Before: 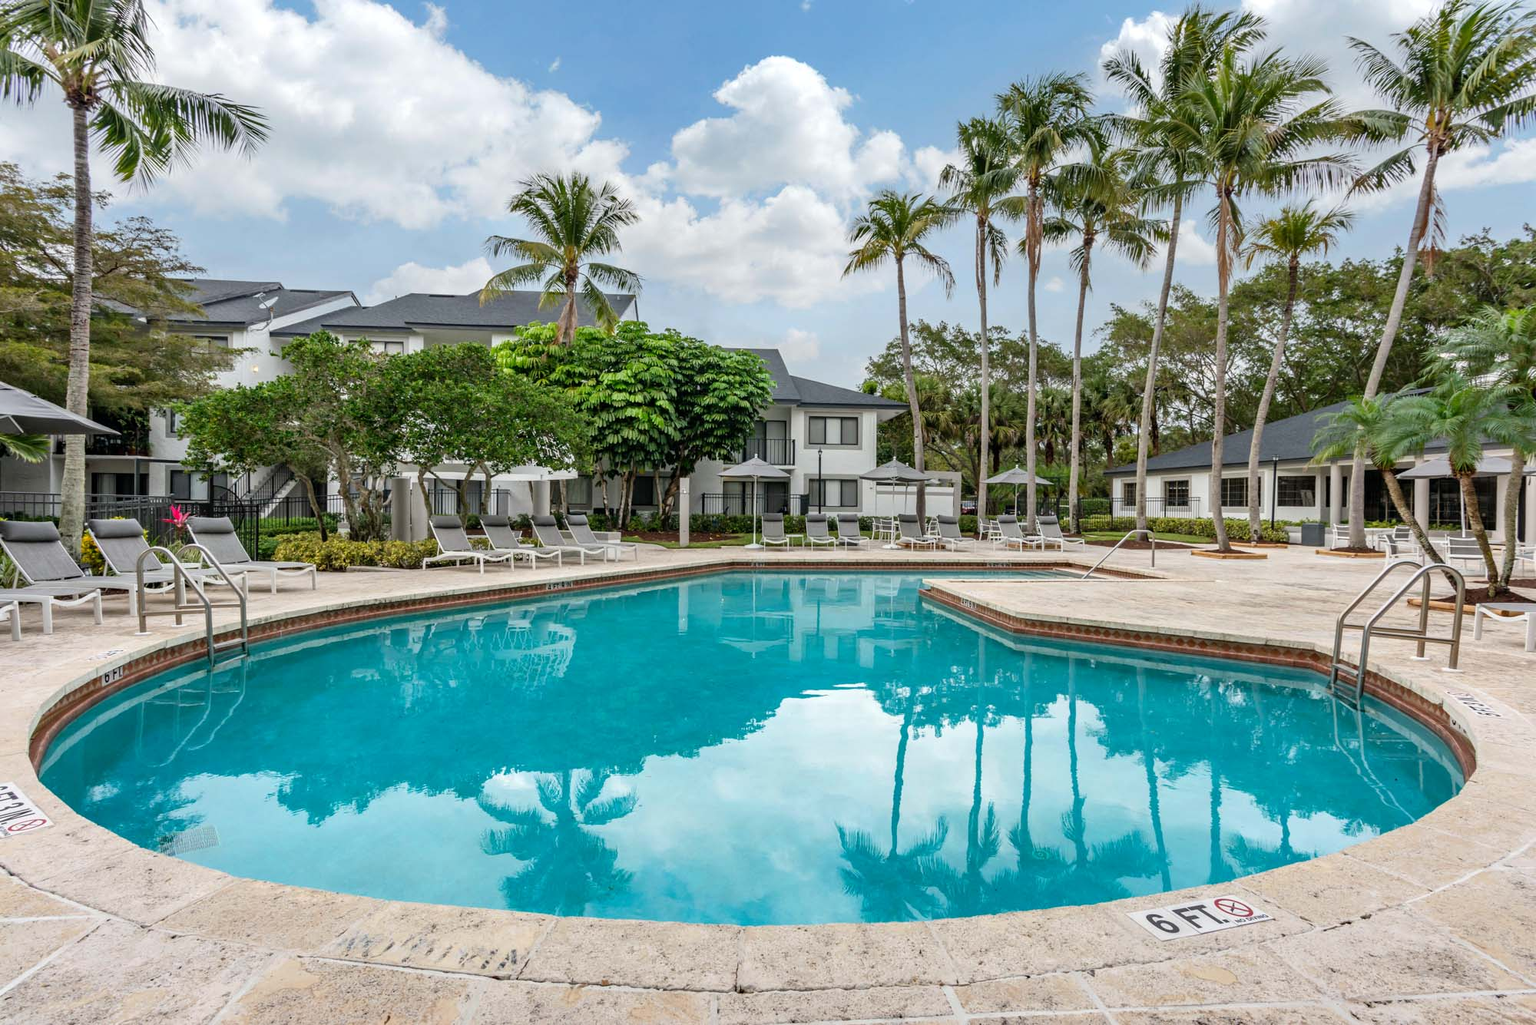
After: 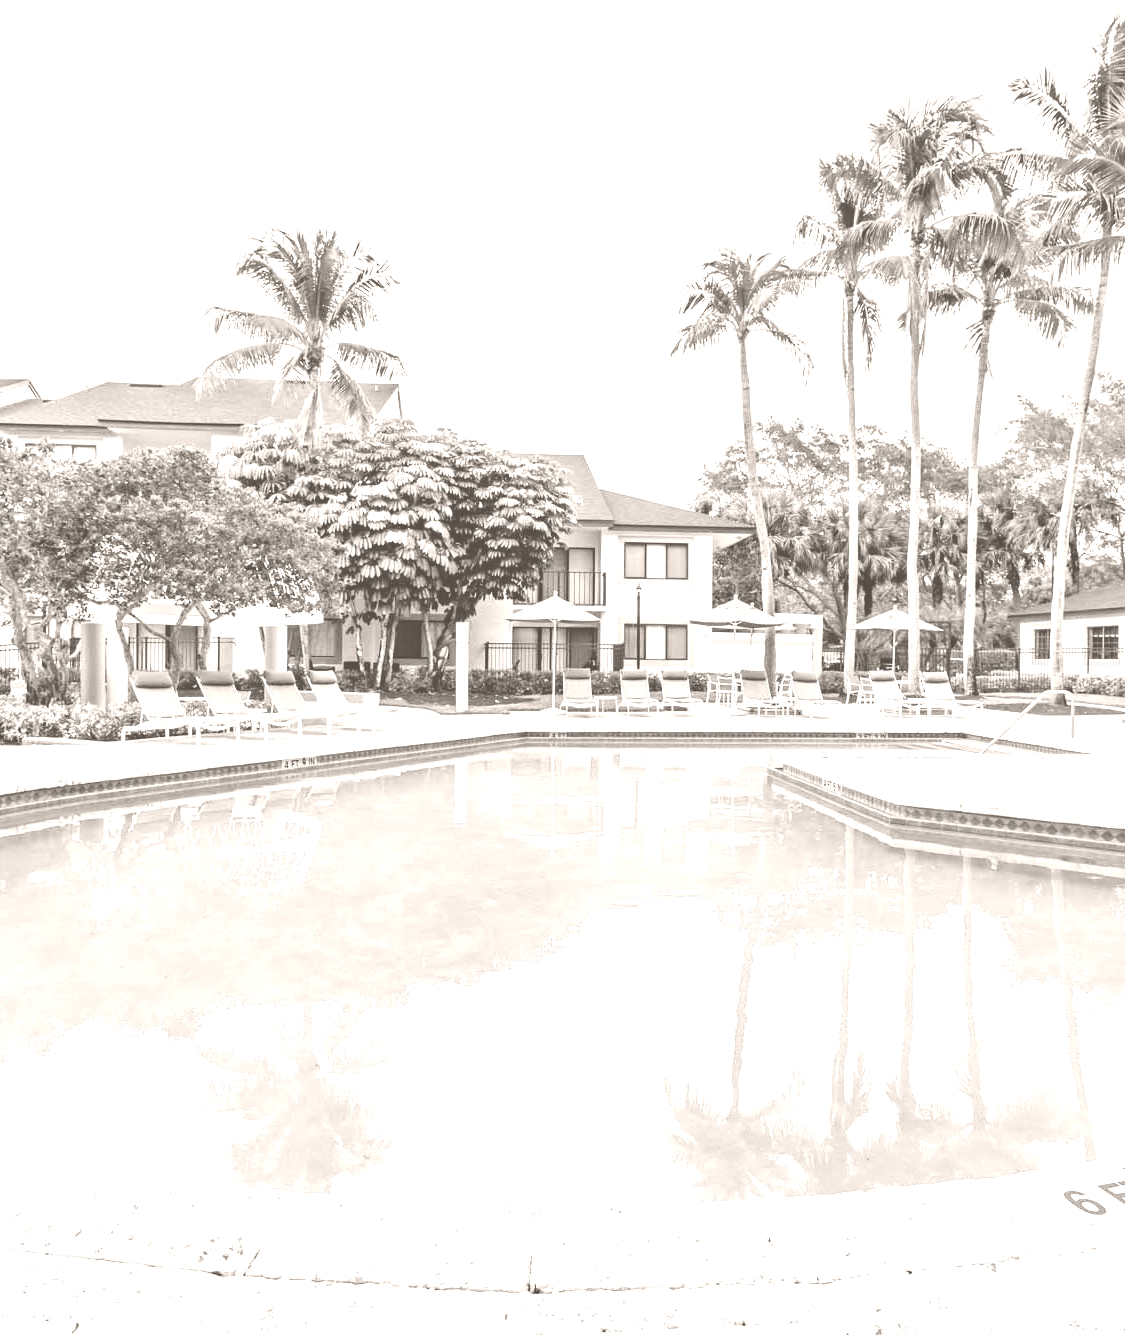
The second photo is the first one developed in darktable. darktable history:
crop: left 21.496%, right 22.254%
tone curve: curves: ch0 [(0, 0.012) (0.093, 0.11) (0.345, 0.425) (0.457, 0.562) (0.628, 0.738) (0.839, 0.909) (0.998, 0.978)]; ch1 [(0, 0) (0.437, 0.408) (0.472, 0.47) (0.502, 0.497) (0.527, 0.523) (0.568, 0.577) (0.62, 0.66) (0.669, 0.748) (0.859, 0.899) (1, 1)]; ch2 [(0, 0) (0.33, 0.301) (0.421, 0.443) (0.473, 0.498) (0.509, 0.502) (0.535, 0.545) (0.549, 0.576) (0.644, 0.703) (1, 1)], color space Lab, independent channels, preserve colors none
colorize: hue 34.49°, saturation 35.33%, source mix 100%, lightness 55%, version 1
